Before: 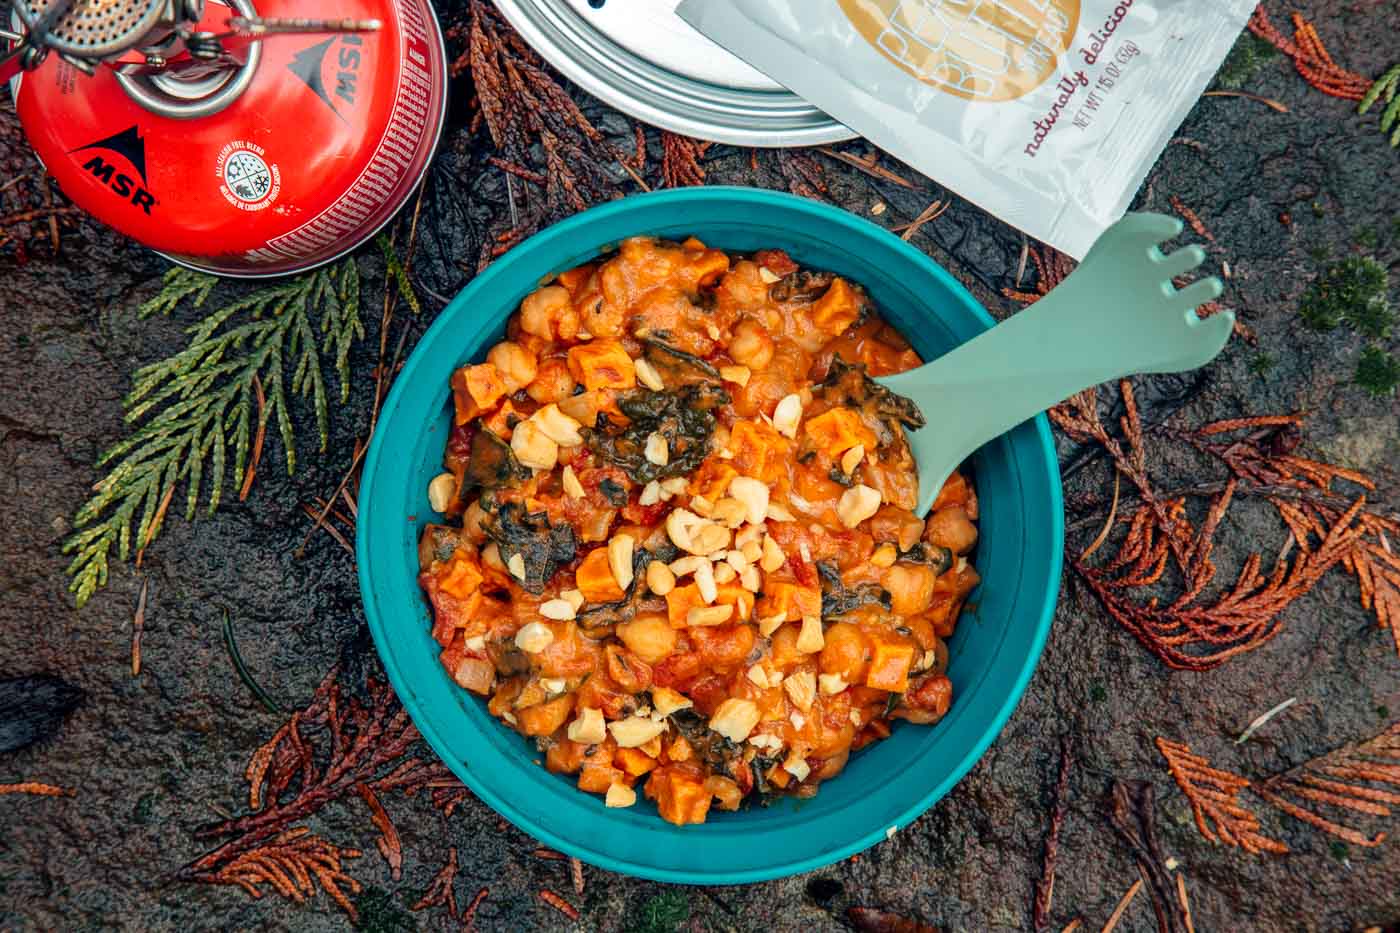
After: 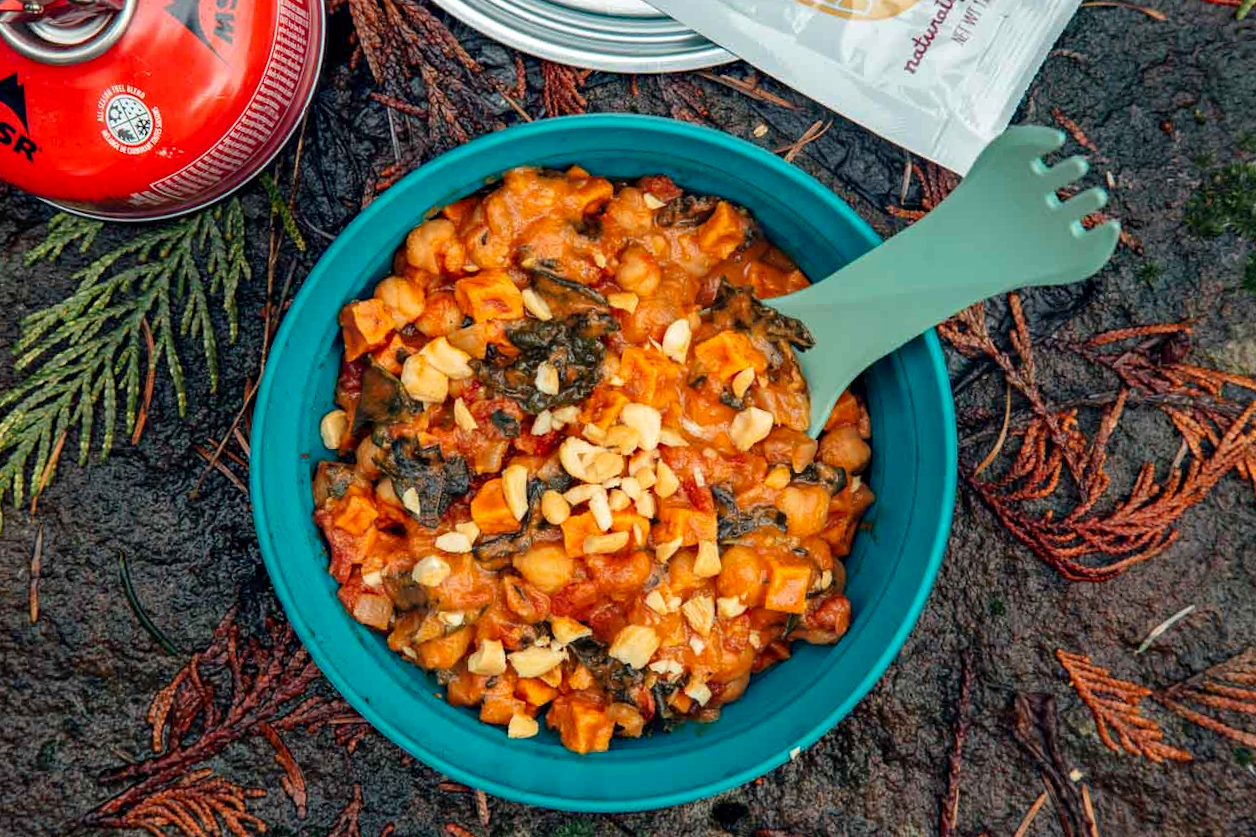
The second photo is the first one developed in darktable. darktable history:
haze removal: compatibility mode true, adaptive false
crop and rotate: angle 1.96°, left 5.673%, top 5.673%
